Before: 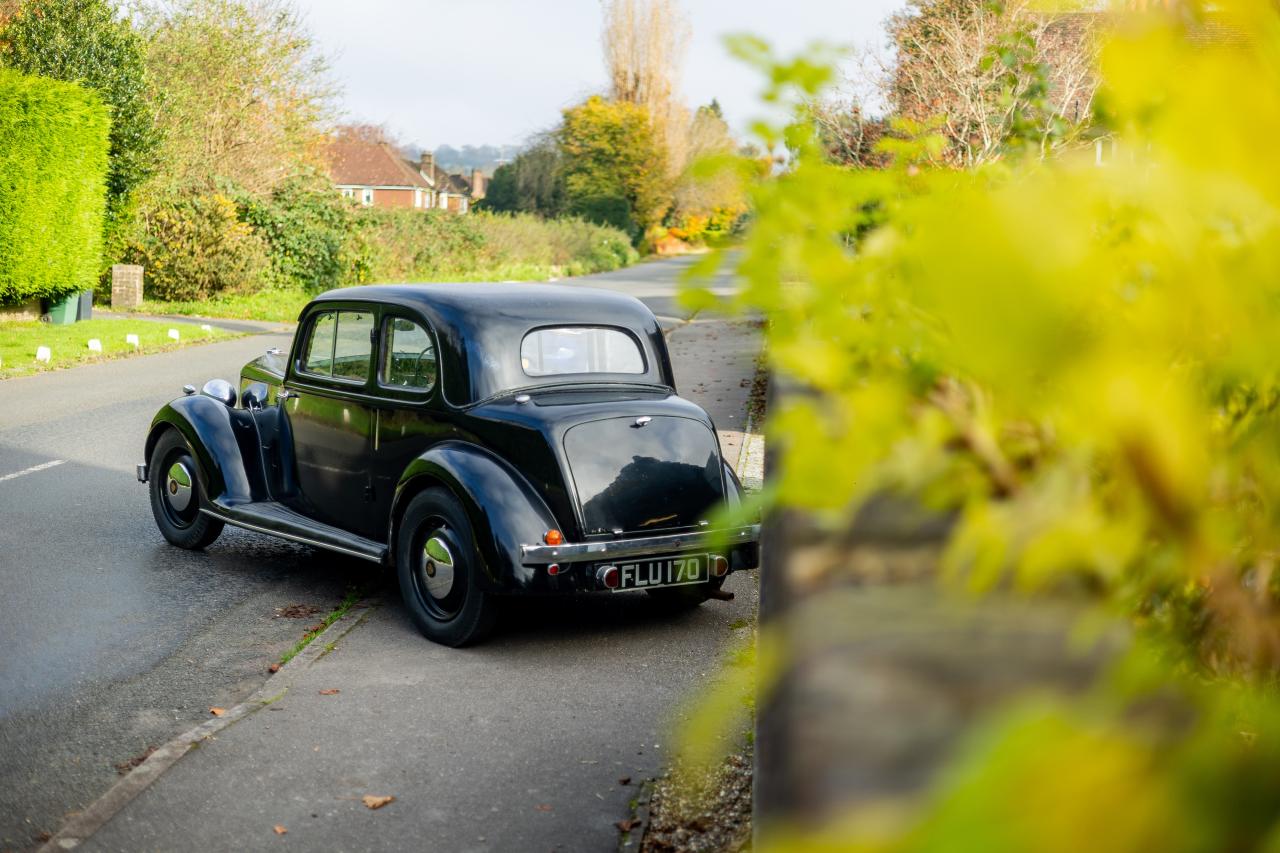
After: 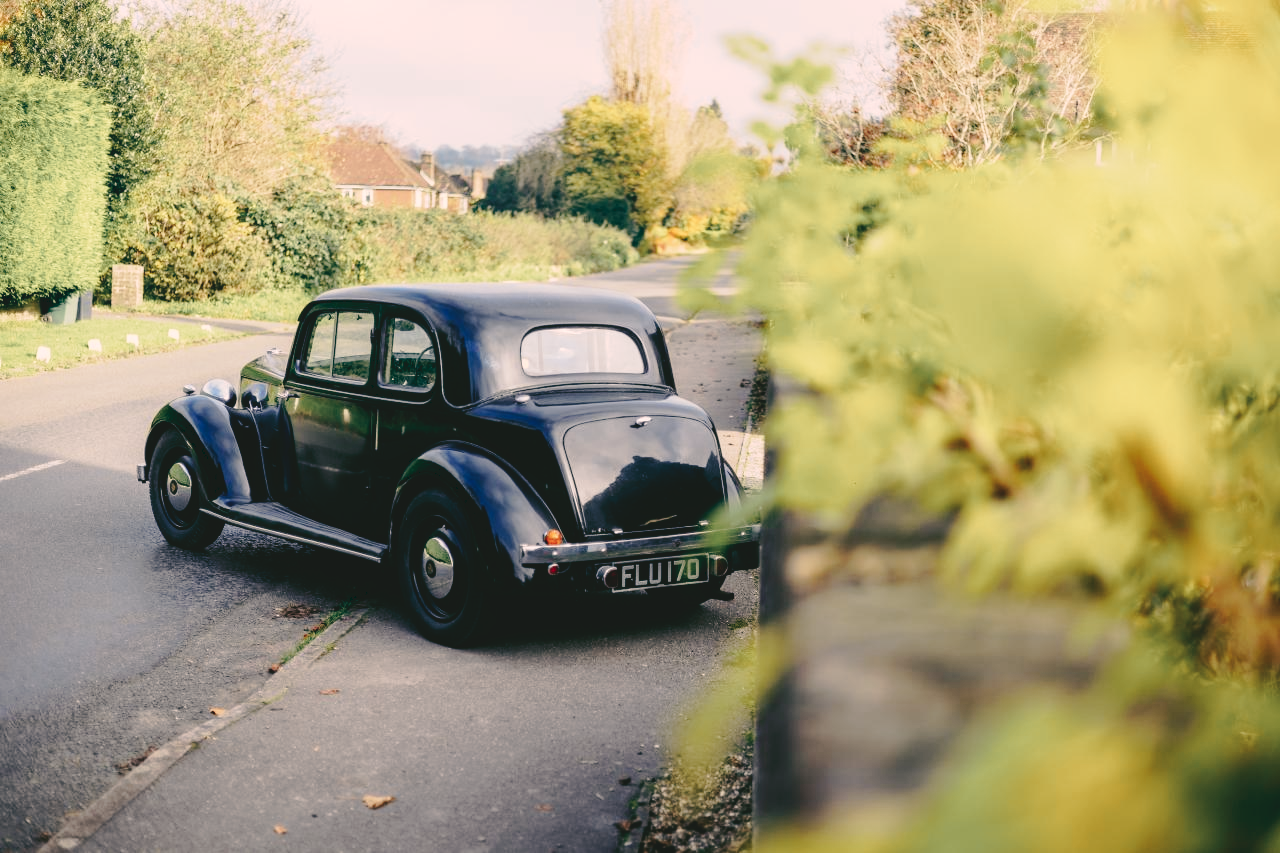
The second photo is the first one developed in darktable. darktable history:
tone curve: curves: ch0 [(0, 0) (0.003, 0.085) (0.011, 0.086) (0.025, 0.086) (0.044, 0.088) (0.069, 0.093) (0.1, 0.102) (0.136, 0.12) (0.177, 0.157) (0.224, 0.203) (0.277, 0.277) (0.335, 0.36) (0.399, 0.463) (0.468, 0.559) (0.543, 0.626) (0.623, 0.703) (0.709, 0.789) (0.801, 0.869) (0.898, 0.927) (1, 1)], preserve colors none
color look up table: target L [91.11, 90.48, 80.86, 71.19, 60.92, 62.44, 45.01, 39.42, 39.72, 14.58, 200.92, 94.66, 84.16, 74.92, 67.38, 67.15, 66.15, 56.29, 52.43, 53.39, 42.75, 38.42, 26.92, 22.68, 5.897, 89.18, 83.11, 82.94, 69.39, 64.73, 81.4, 51.37, 67.89, 49.71, 49.78, 41.39, 40.87, 19.95, 20.66, 19.06, 18.93, 78.71, 63.36, 64.67, 63.23, 58.69, 42.68, 37.73, 37.39], target a [-4.358, -13.51, -32.29, -5.76, -7.841, 2.915, -21.64, -12.53, -9.959, -27.43, 0, 17.54, 11.63, 28.01, 10.81, 32.43, 9.186, 46.81, 25.43, 59.3, 36.69, 5.895, 19.17, 32.29, -19.27, 25.7, 24.81, 27.56, 43.19, 20.42, 30.74, 33.65, 41.73, 53.12, 47.67, 30.93, 56.7, 8.064, -2.767, 22.07, 30.29, -16.84, -16.32, -33.9, -34.12, -4.411, -0.211, -12.94, 3.246], target b [27.56, 36.36, 15.64, 39.31, 17.32, 9.606, 14.49, 17.97, 4.41, -0.086, -0.001, 11.73, 33.86, 19.13, 54.62, 54.94, 30.48, 25.47, 14.04, 43.62, 35.81, 1.63, 26.47, 2.345, 9.23, 3.061, 11.26, 4.85, 0.499, -0.561, -3.885, -34.37, -18.26, 3.607, -19.75, -3.979, -43.17, -28.77, -3.91, -20.17, -35.87, 5.888, -33.89, -4.239, -28.23, -10.24, -53.46, -7.988, -24.18], num patches 49
